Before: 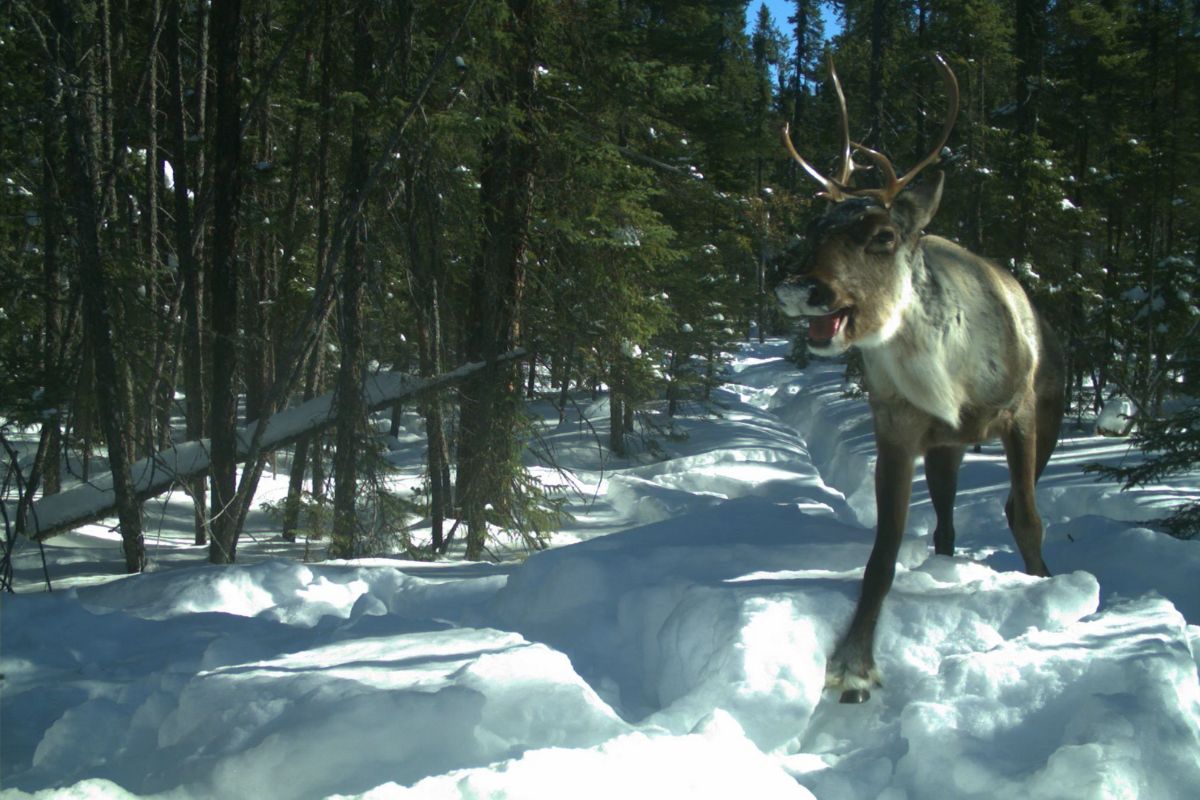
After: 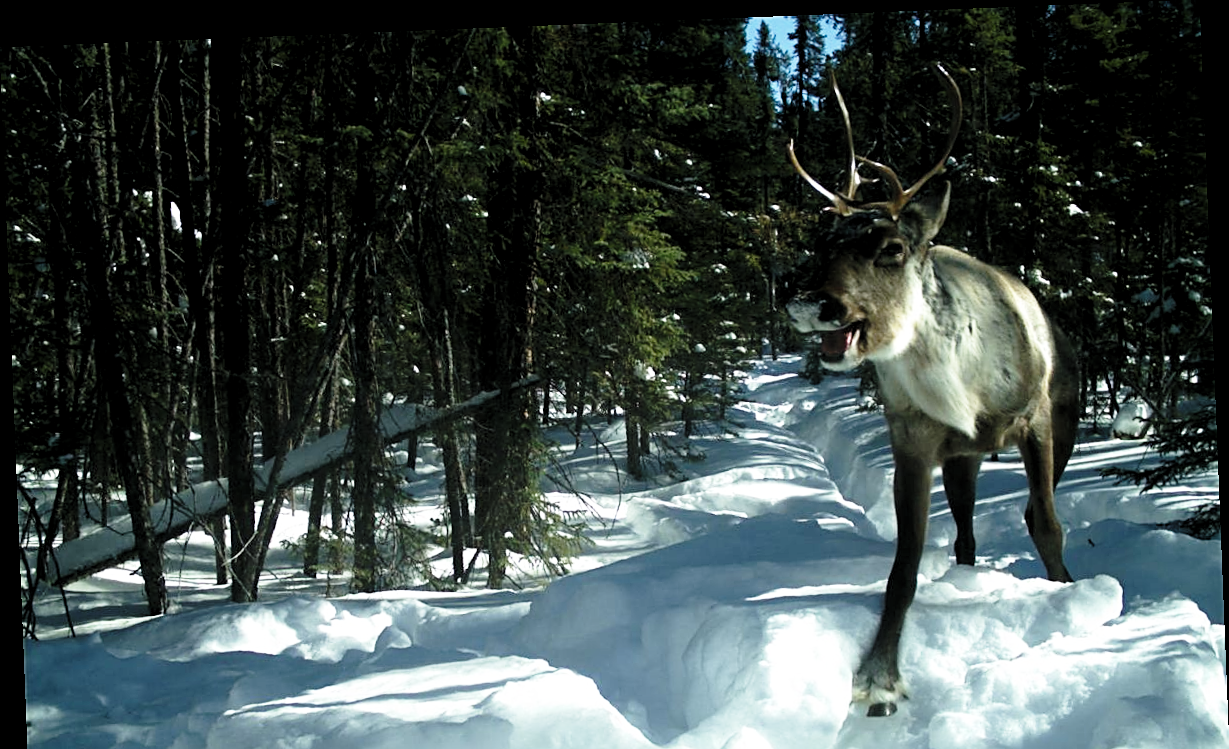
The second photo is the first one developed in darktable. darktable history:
base curve: curves: ch0 [(0, 0) (0.028, 0.03) (0.121, 0.232) (0.46, 0.748) (0.859, 0.968) (1, 1)], preserve colors none
crop and rotate: top 0%, bottom 11.49%
shadows and highlights: radius 93.07, shadows -14.46, white point adjustment 0.23, highlights 31.48, compress 48.23%, highlights color adjustment 52.79%, soften with gaussian
rotate and perspective: rotation -2.29°, automatic cropping off
sharpen: on, module defaults
white balance: red 1, blue 1
levels: levels [0.116, 0.574, 1]
